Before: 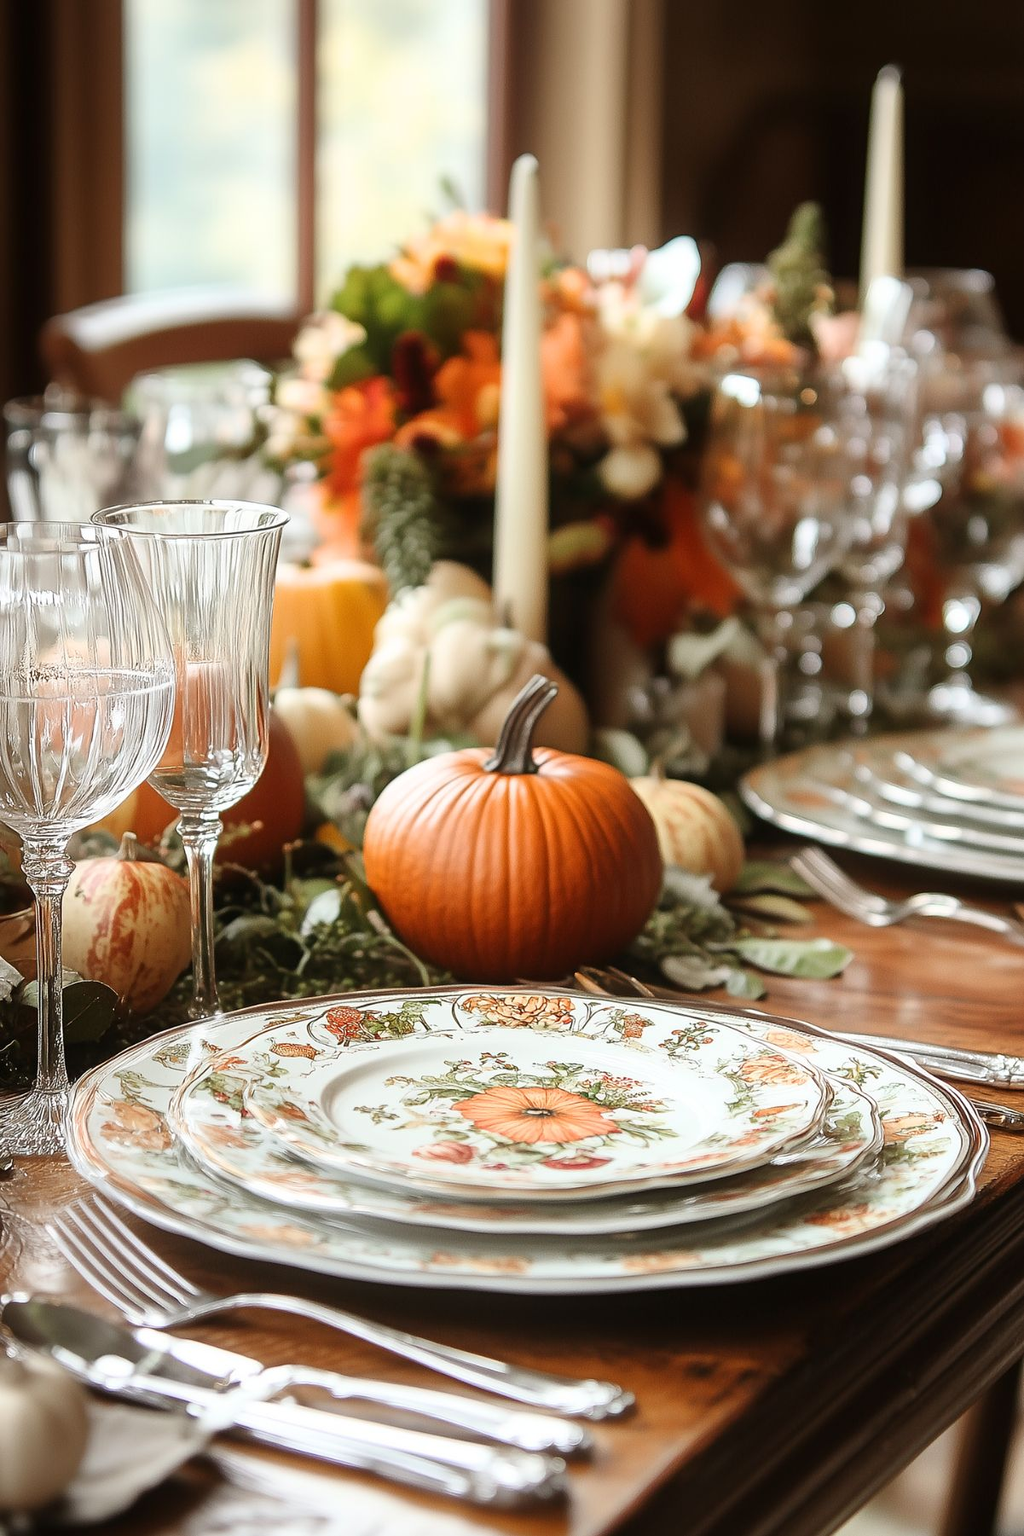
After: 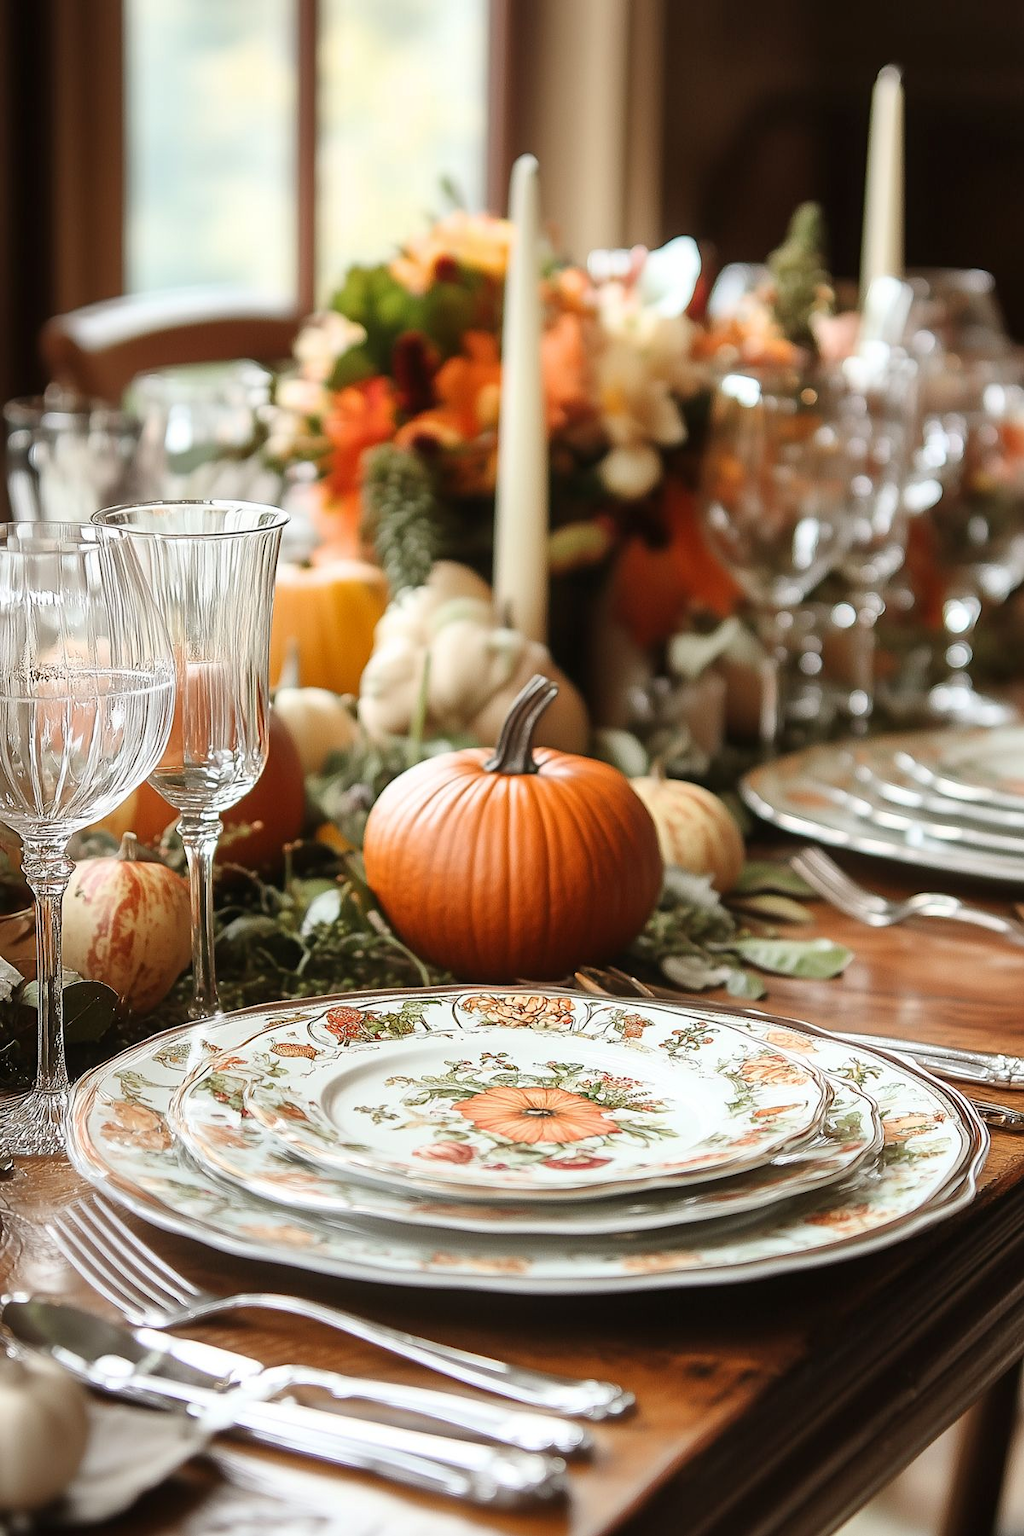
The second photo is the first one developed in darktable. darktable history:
shadows and highlights: shadows 37.46, highlights -27.44, soften with gaussian
